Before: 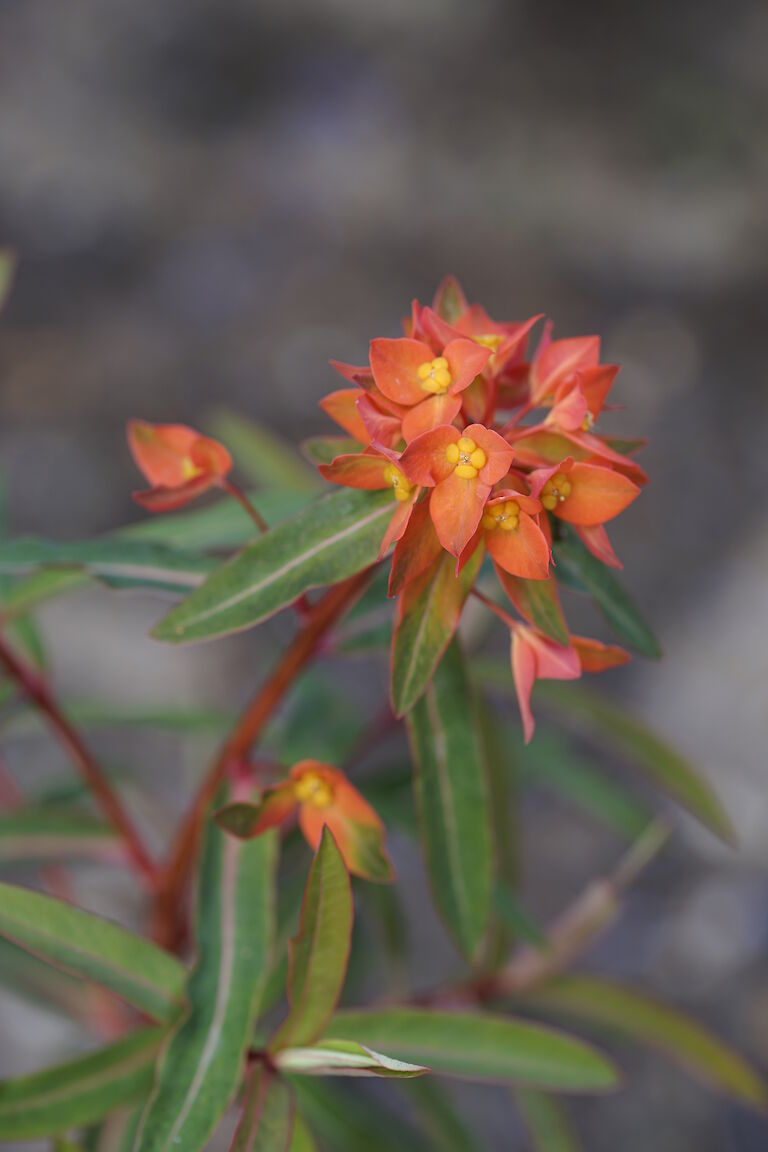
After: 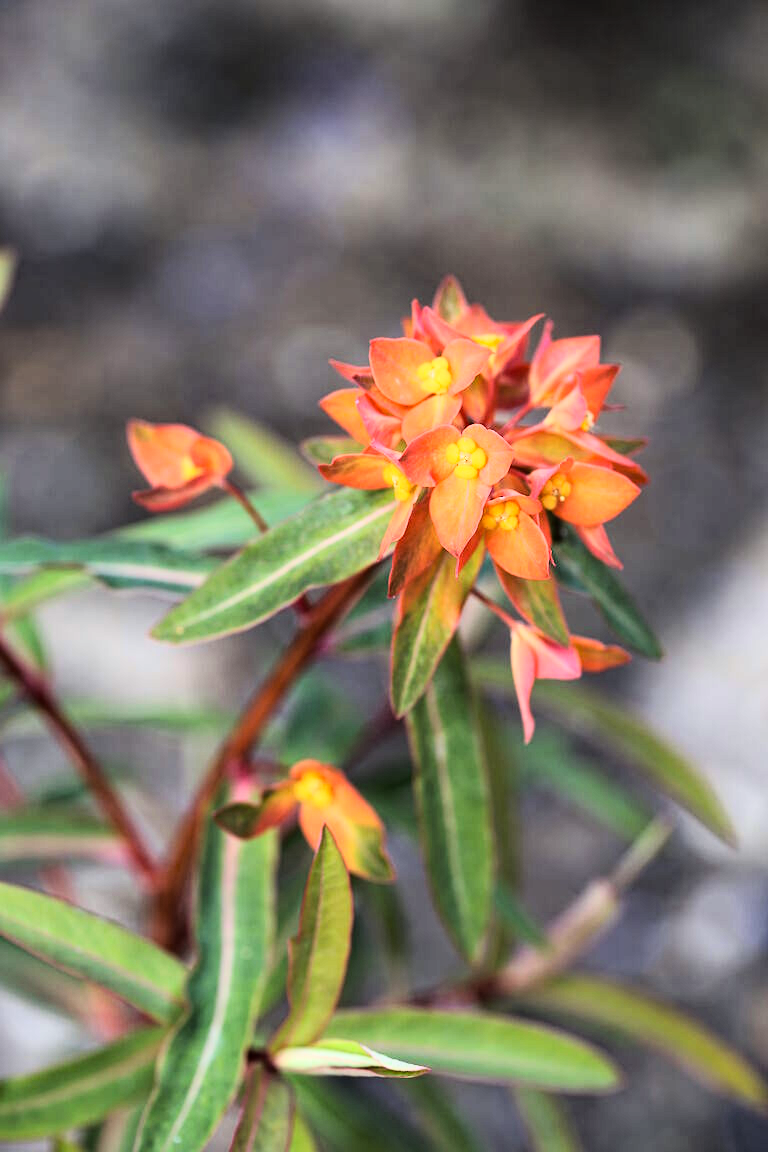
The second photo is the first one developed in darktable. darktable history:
rgb curve: curves: ch0 [(0, 0) (0.21, 0.15) (0.24, 0.21) (0.5, 0.75) (0.75, 0.96) (0.89, 0.99) (1, 1)]; ch1 [(0, 0.02) (0.21, 0.13) (0.25, 0.2) (0.5, 0.67) (0.75, 0.9) (0.89, 0.97) (1, 1)]; ch2 [(0, 0.02) (0.21, 0.13) (0.25, 0.2) (0.5, 0.67) (0.75, 0.9) (0.89, 0.97) (1, 1)], compensate middle gray true
haze removal: compatibility mode true, adaptive false
